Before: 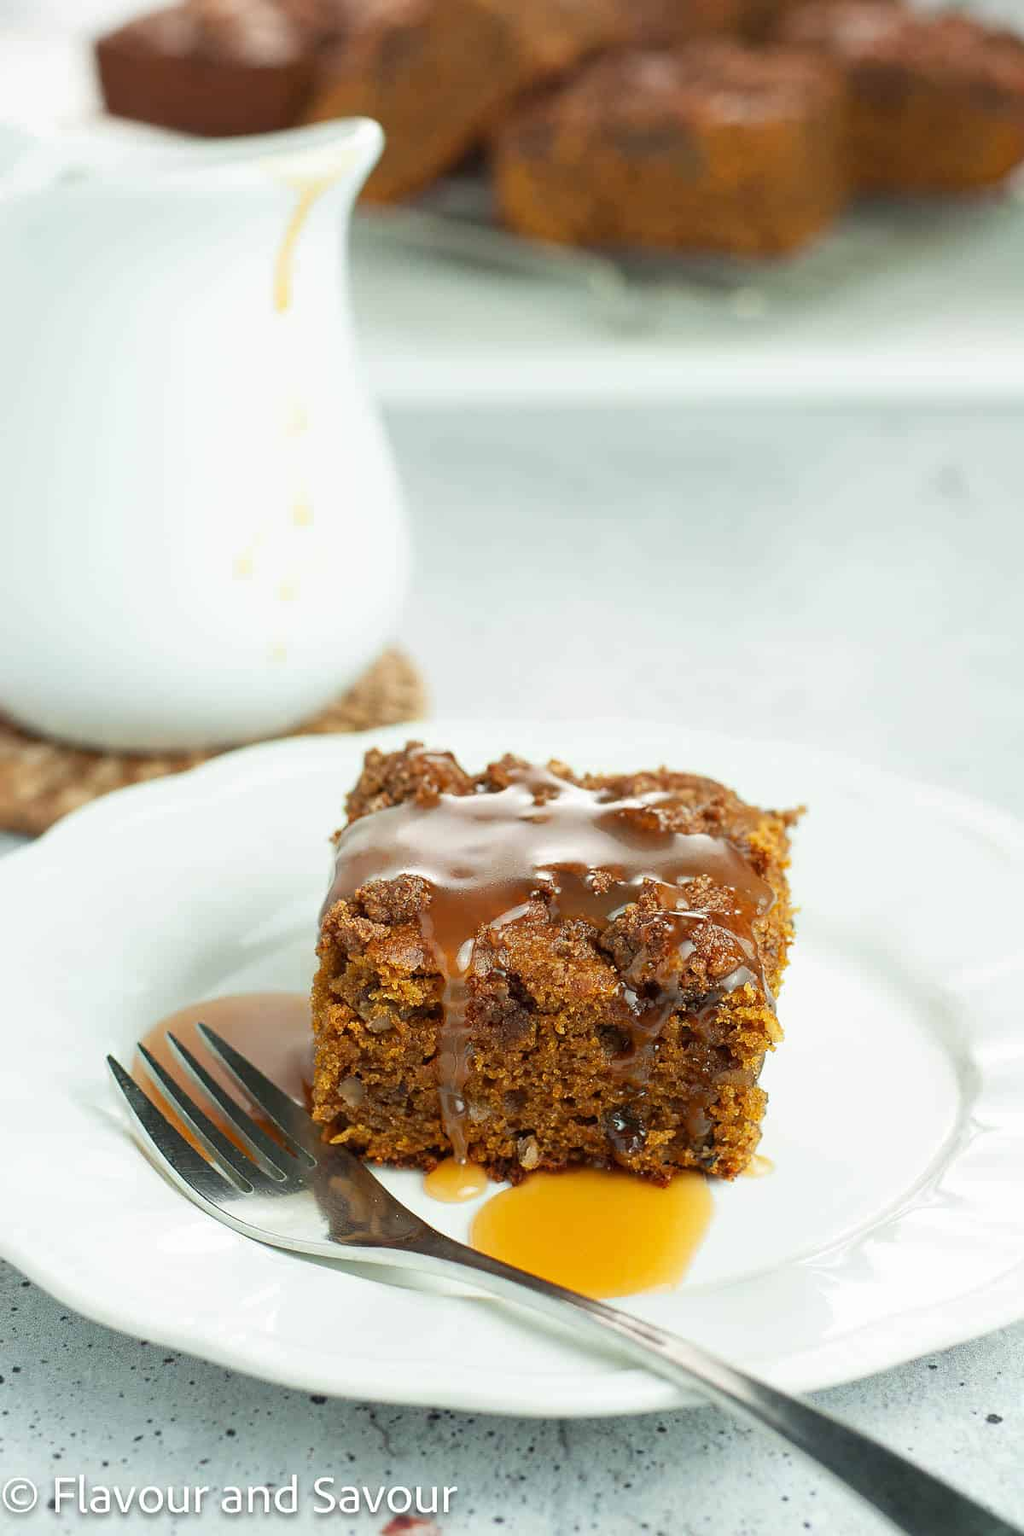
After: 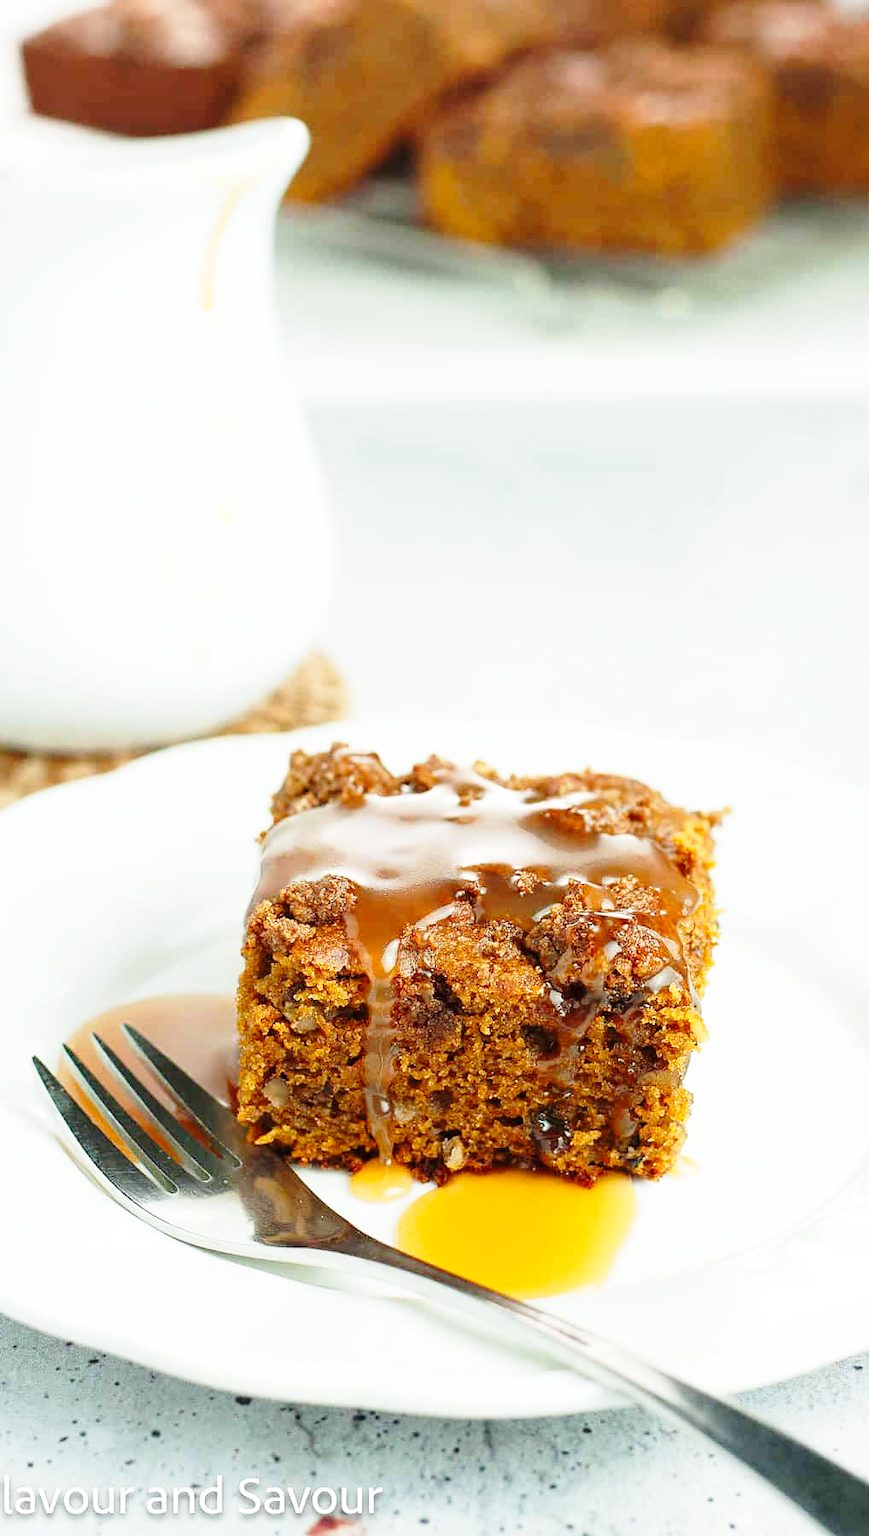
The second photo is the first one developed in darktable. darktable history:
base curve: curves: ch0 [(0, 0) (0.028, 0.03) (0.121, 0.232) (0.46, 0.748) (0.859, 0.968) (1, 1)], preserve colors none
crop: left 7.345%, right 7.795%
